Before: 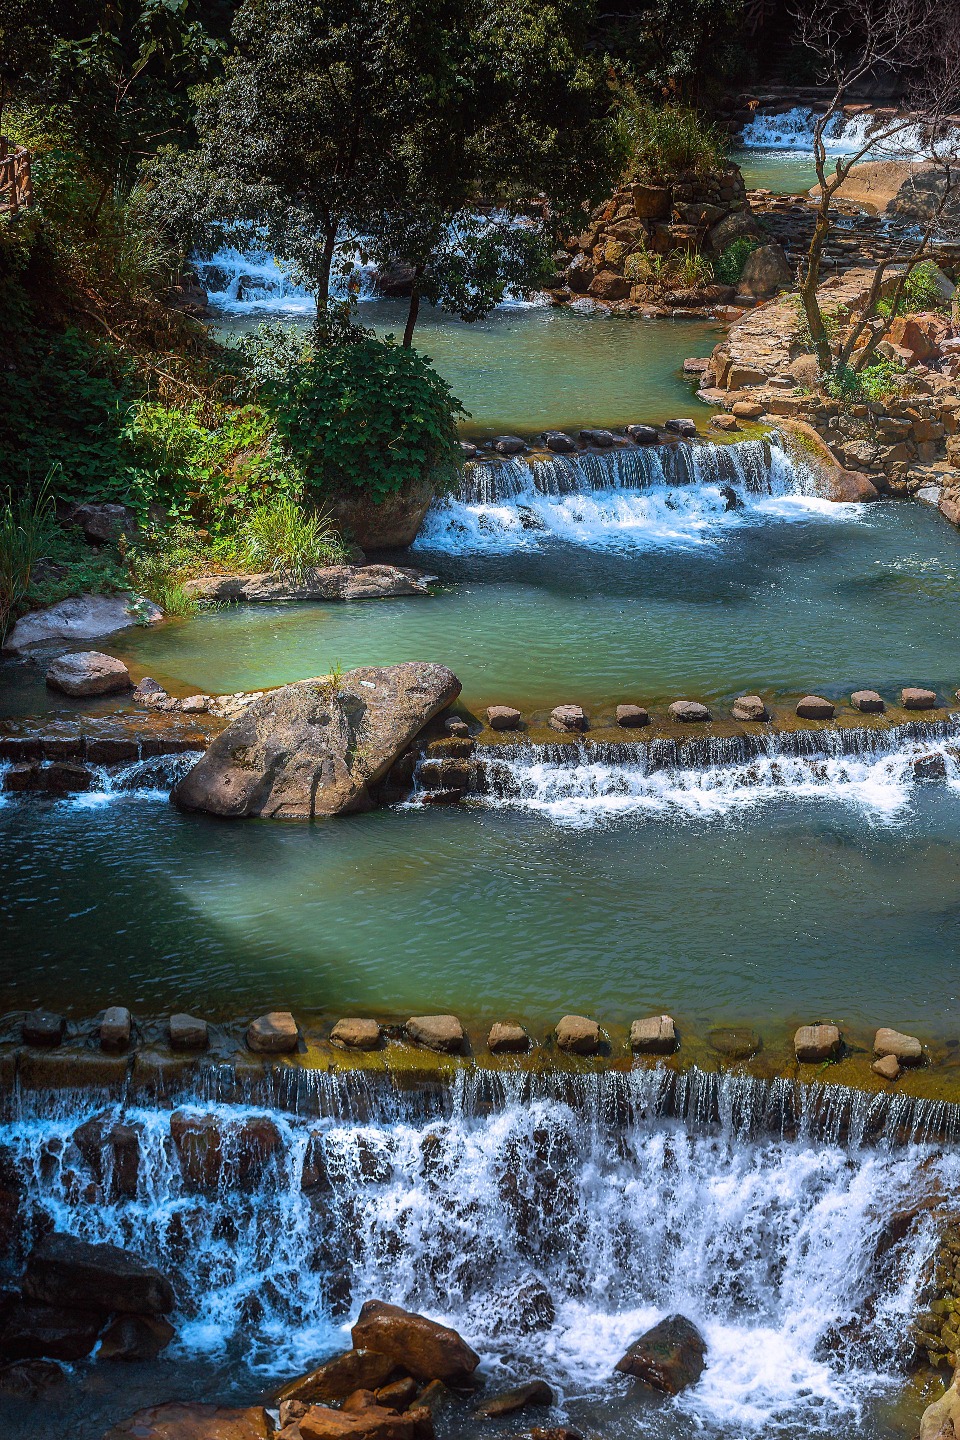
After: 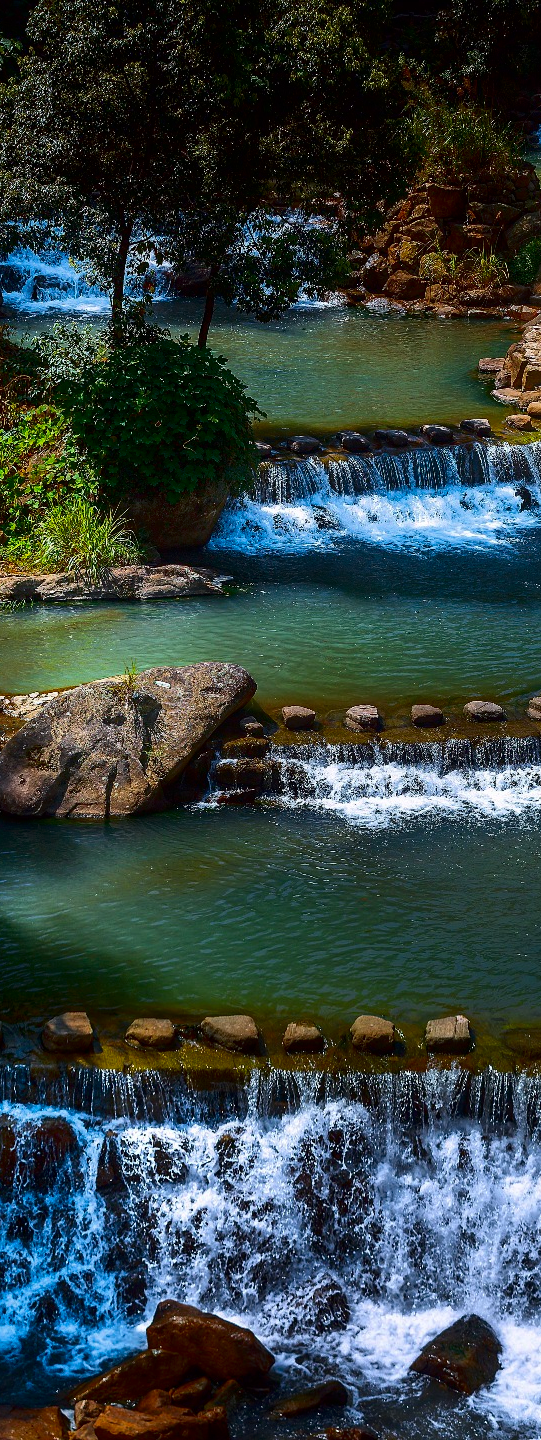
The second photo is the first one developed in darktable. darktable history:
crop: left 21.418%, right 22.171%
contrast brightness saturation: contrast 0.134, brightness -0.229, saturation 0.143
